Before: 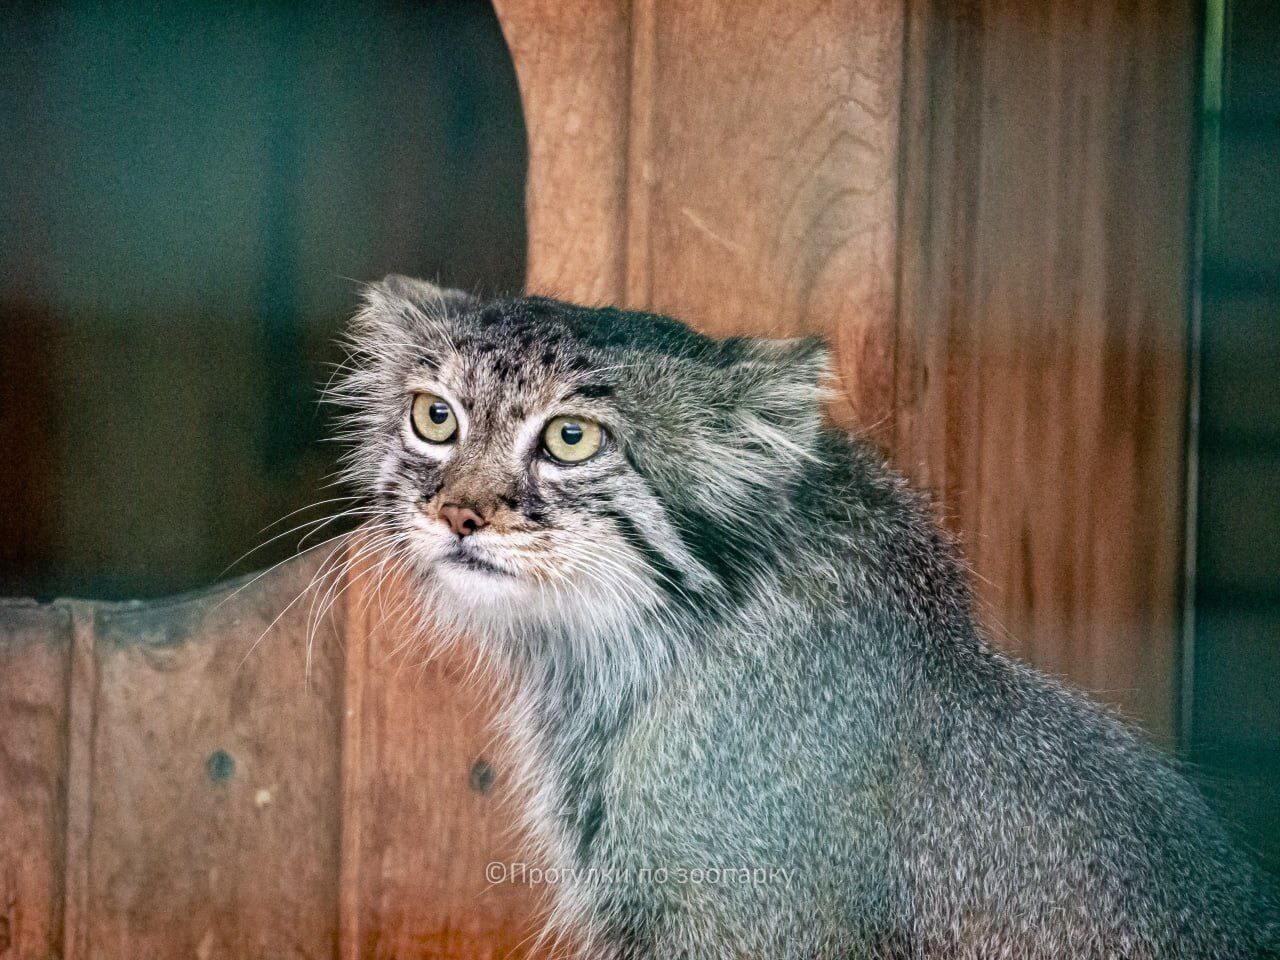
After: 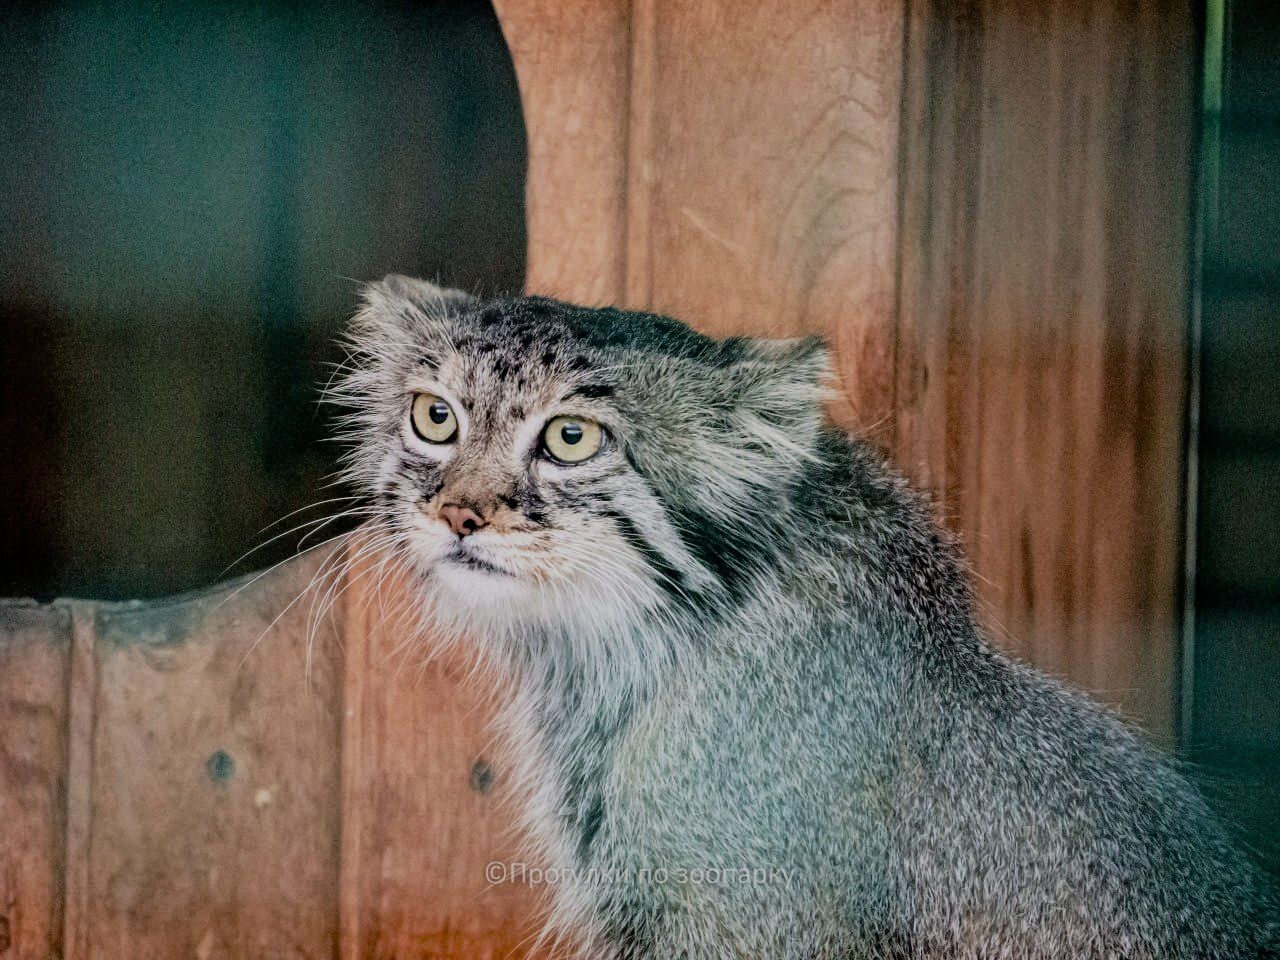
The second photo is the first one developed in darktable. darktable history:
filmic rgb: black relative exposure -6.97 EV, white relative exposure 5.57 EV, hardness 2.85
